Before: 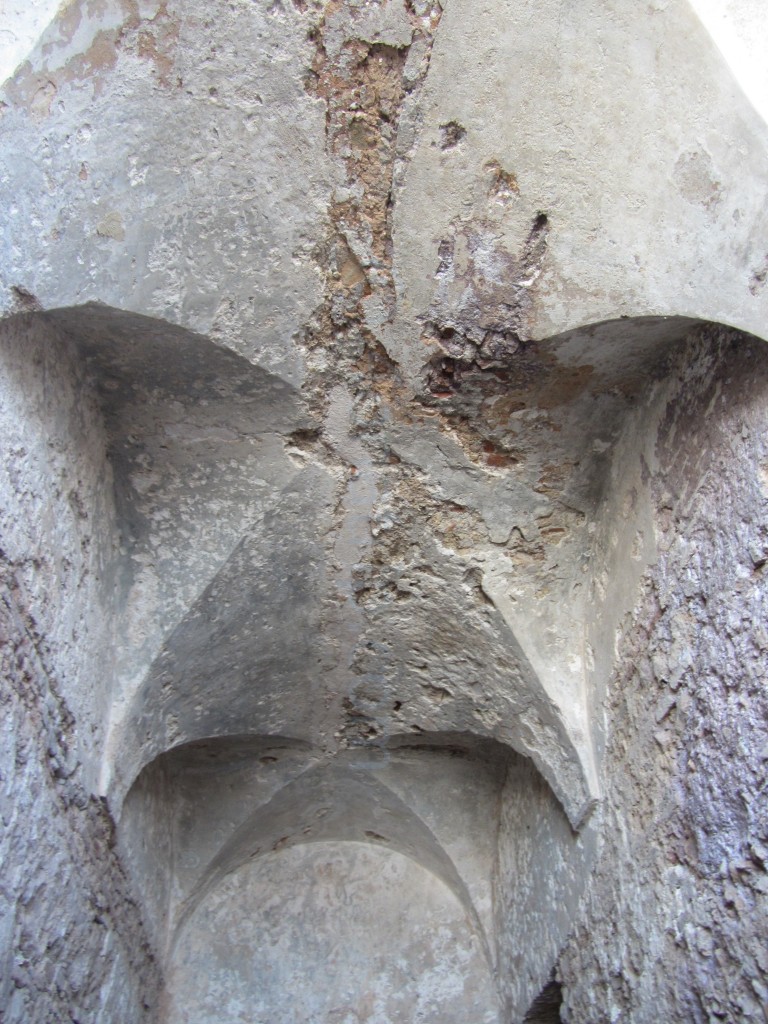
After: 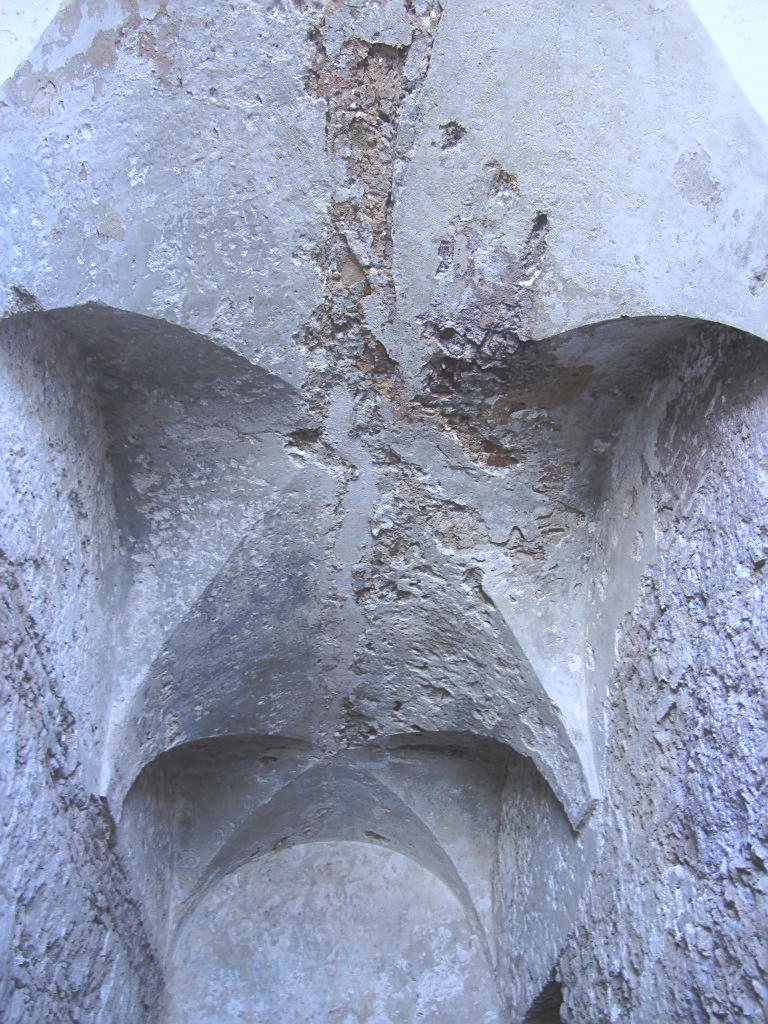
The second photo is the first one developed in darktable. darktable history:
white balance: red 0.948, green 1.02, blue 1.176
exposure: black level correction -0.025, exposure -0.117 EV, compensate highlight preservation false
haze removal: strength -0.1, adaptive false
sharpen: on, module defaults
tone curve: curves: ch0 [(0, 0) (0.003, 0.003) (0.011, 0.01) (0.025, 0.023) (0.044, 0.042) (0.069, 0.065) (0.1, 0.094) (0.136, 0.128) (0.177, 0.167) (0.224, 0.211) (0.277, 0.261) (0.335, 0.315) (0.399, 0.375) (0.468, 0.441) (0.543, 0.543) (0.623, 0.623) (0.709, 0.709) (0.801, 0.801) (0.898, 0.898) (1, 1)], preserve colors none
